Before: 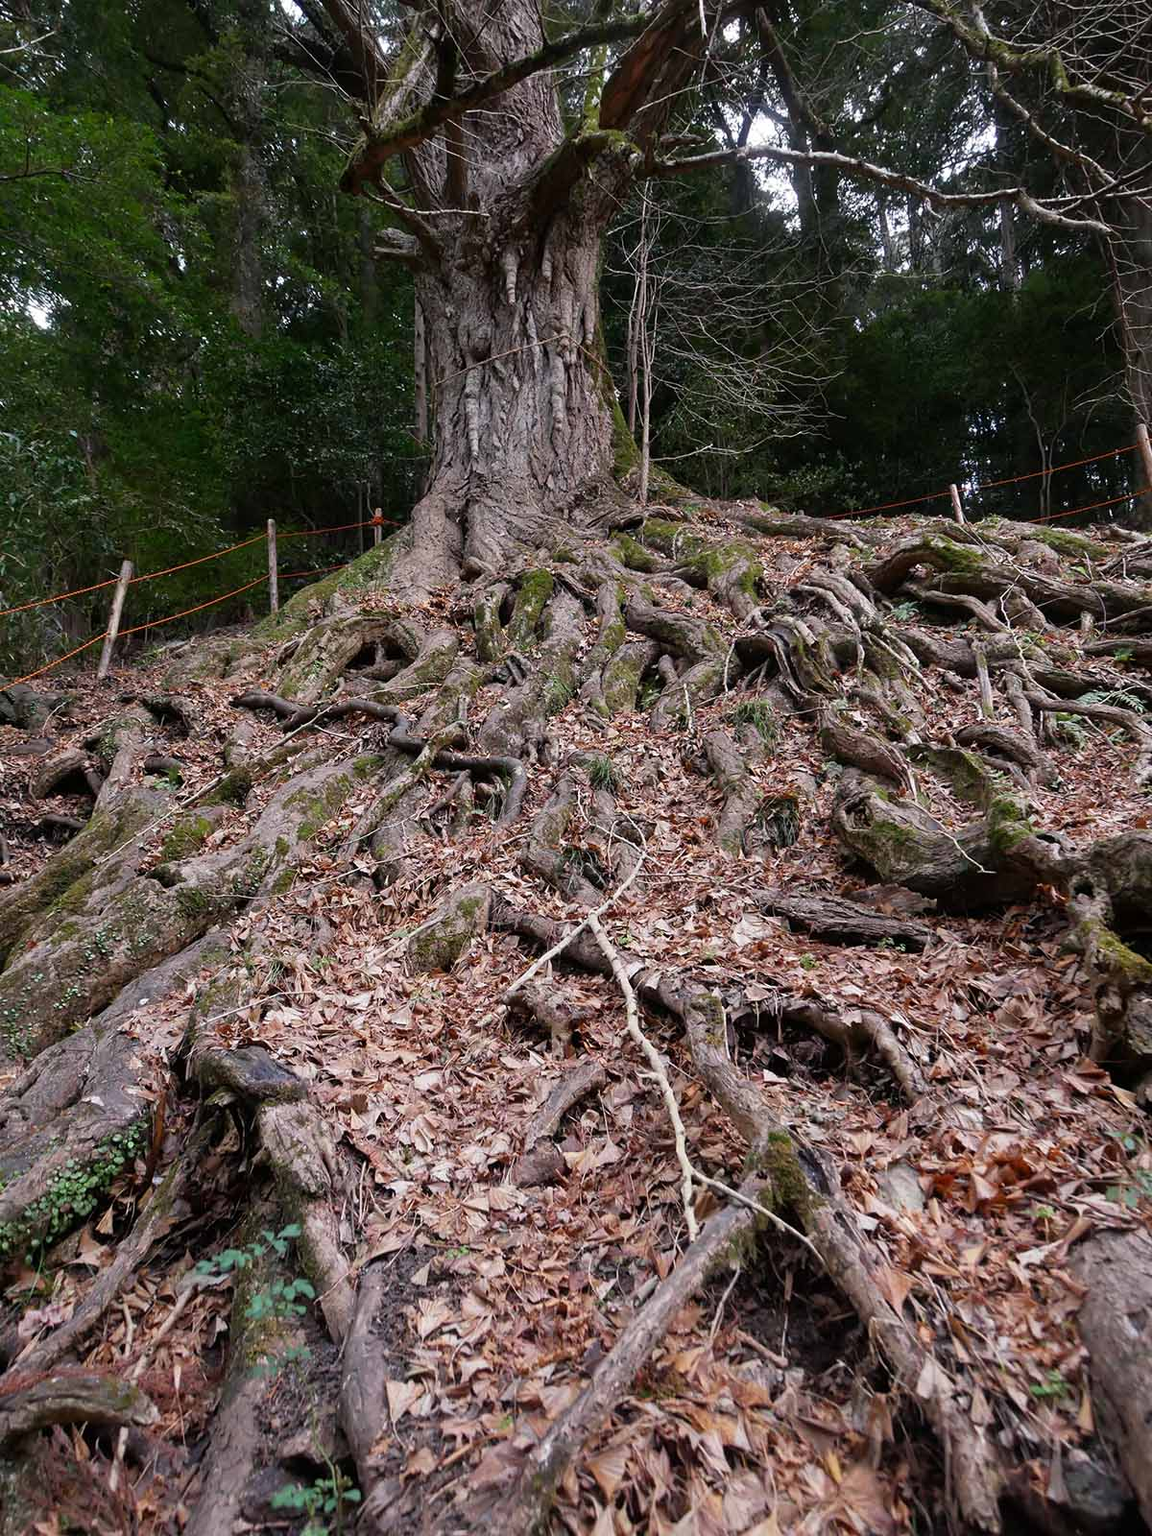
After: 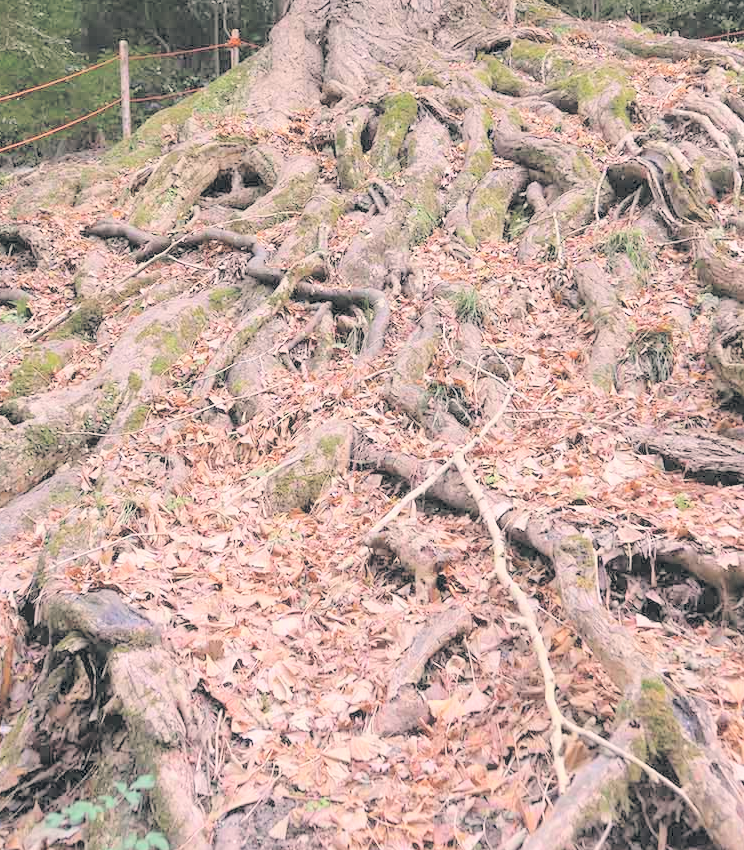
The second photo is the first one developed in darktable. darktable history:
color correction: highlights a* 5.38, highlights b* 5.3, shadows a* -4.26, shadows b* -5.11
contrast brightness saturation: brightness 1
crop: left 13.312%, top 31.28%, right 24.627%, bottom 15.582%
